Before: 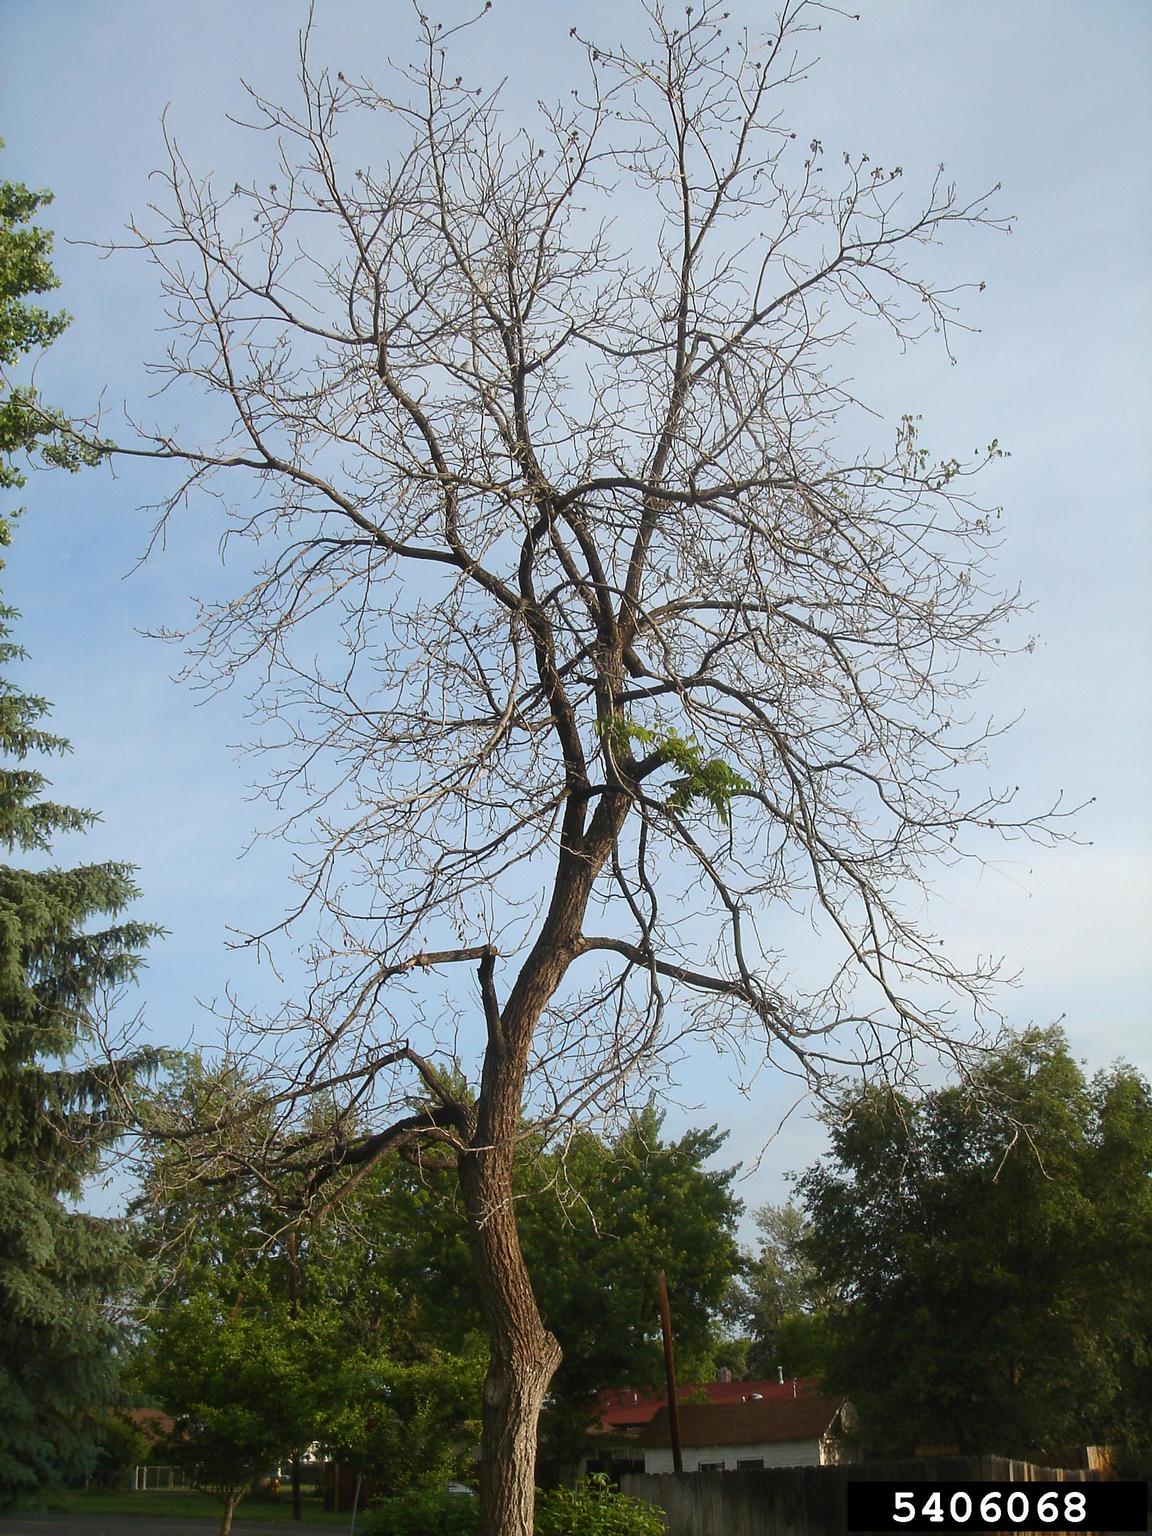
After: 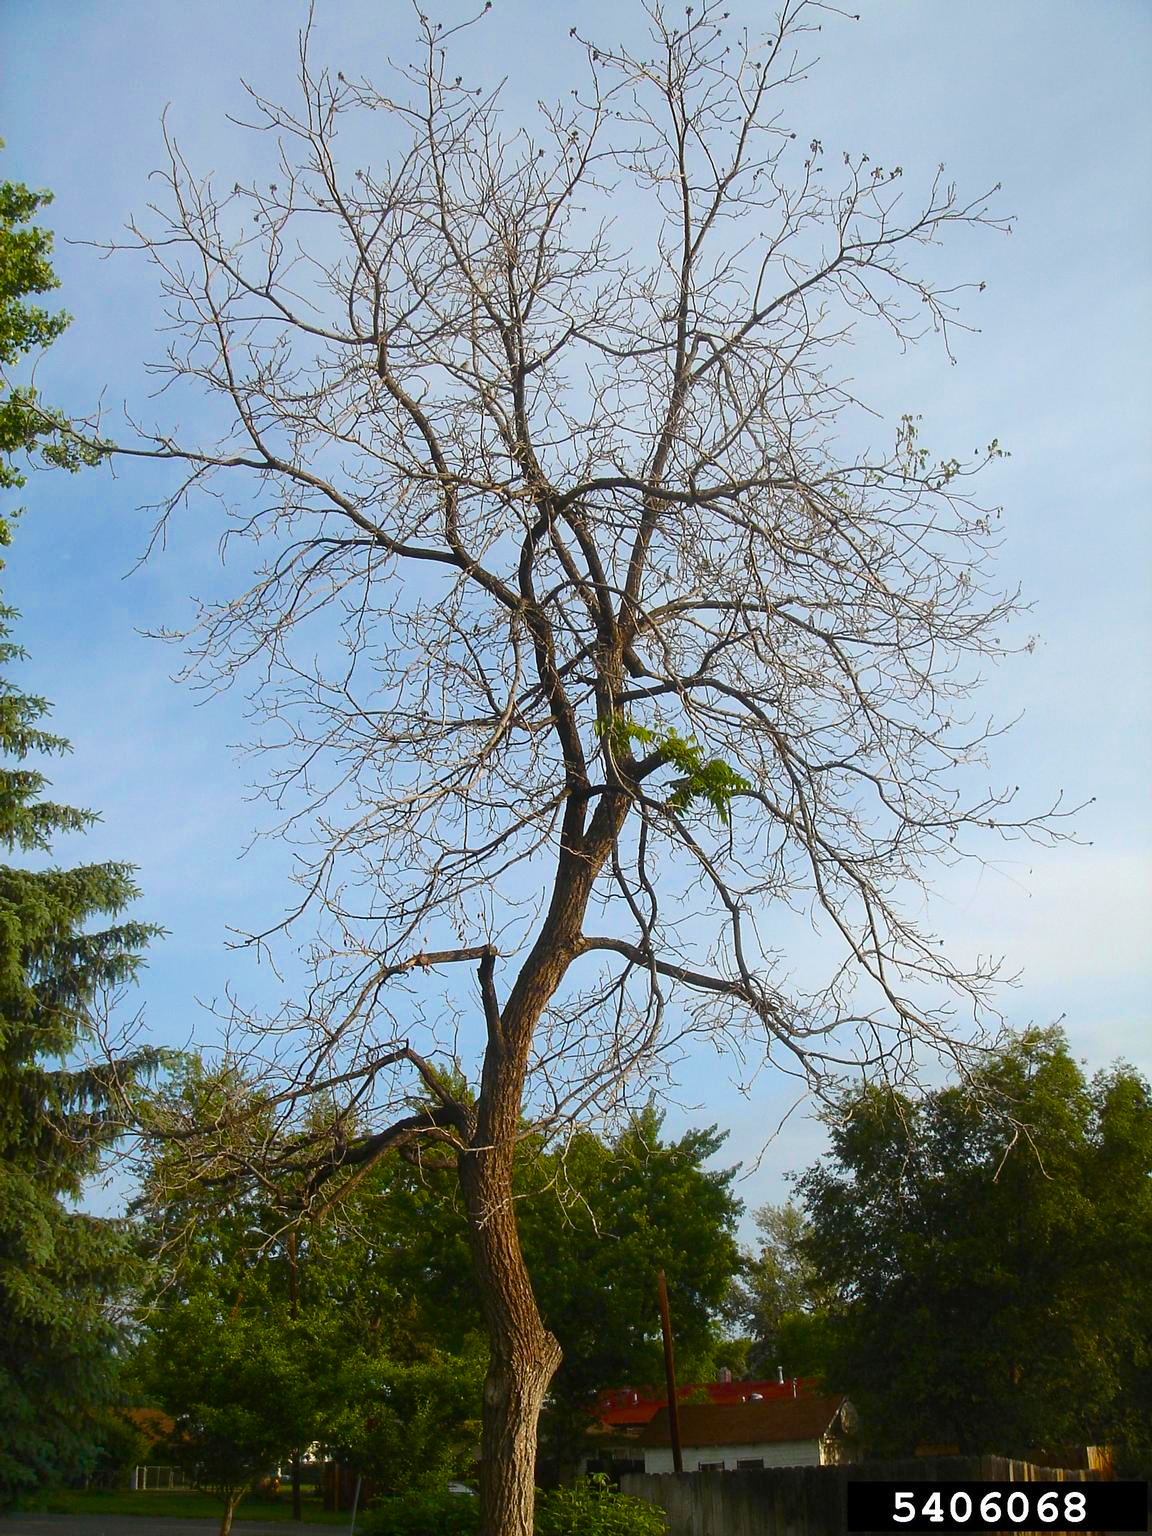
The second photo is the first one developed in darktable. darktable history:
color balance rgb: power › hue 169.6°, linear chroma grading › global chroma 15.177%, perceptual saturation grading › global saturation 18.04%, global vibrance 6.748%, saturation formula JzAzBz (2021)
